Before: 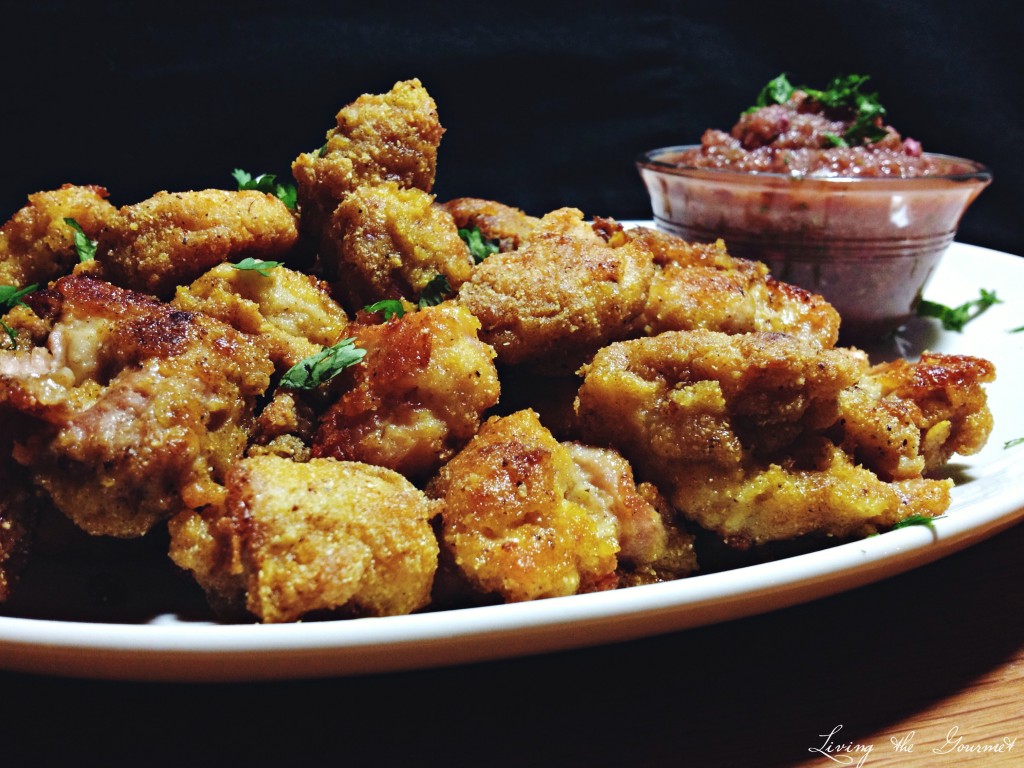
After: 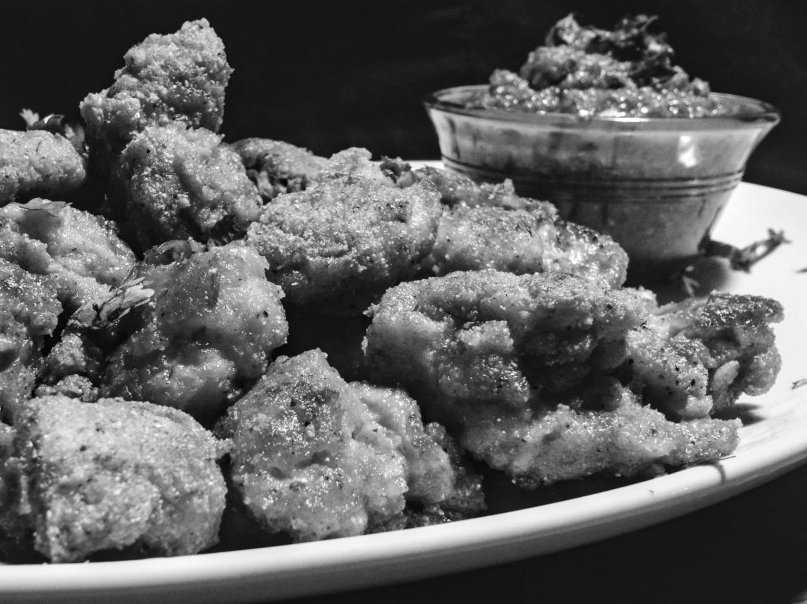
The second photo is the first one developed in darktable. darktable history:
local contrast: on, module defaults
crop and rotate: left 20.74%, top 7.912%, right 0.375%, bottom 13.378%
monochrome: size 1
